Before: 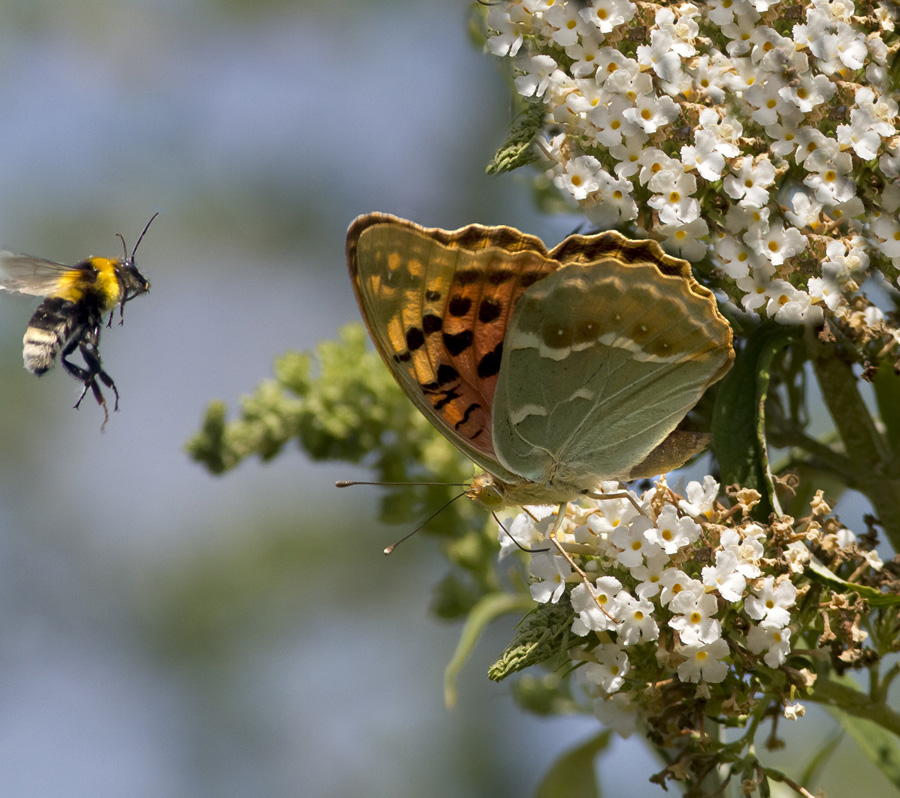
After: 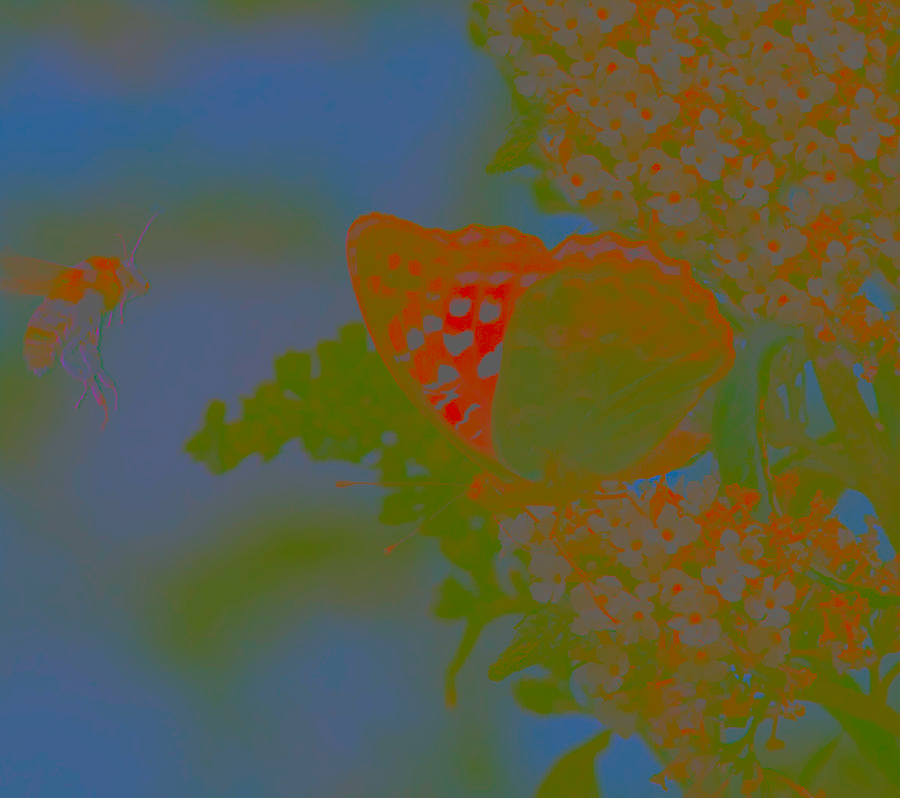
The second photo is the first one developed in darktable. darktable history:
contrast brightness saturation: contrast -0.983, brightness -0.162, saturation 0.762
